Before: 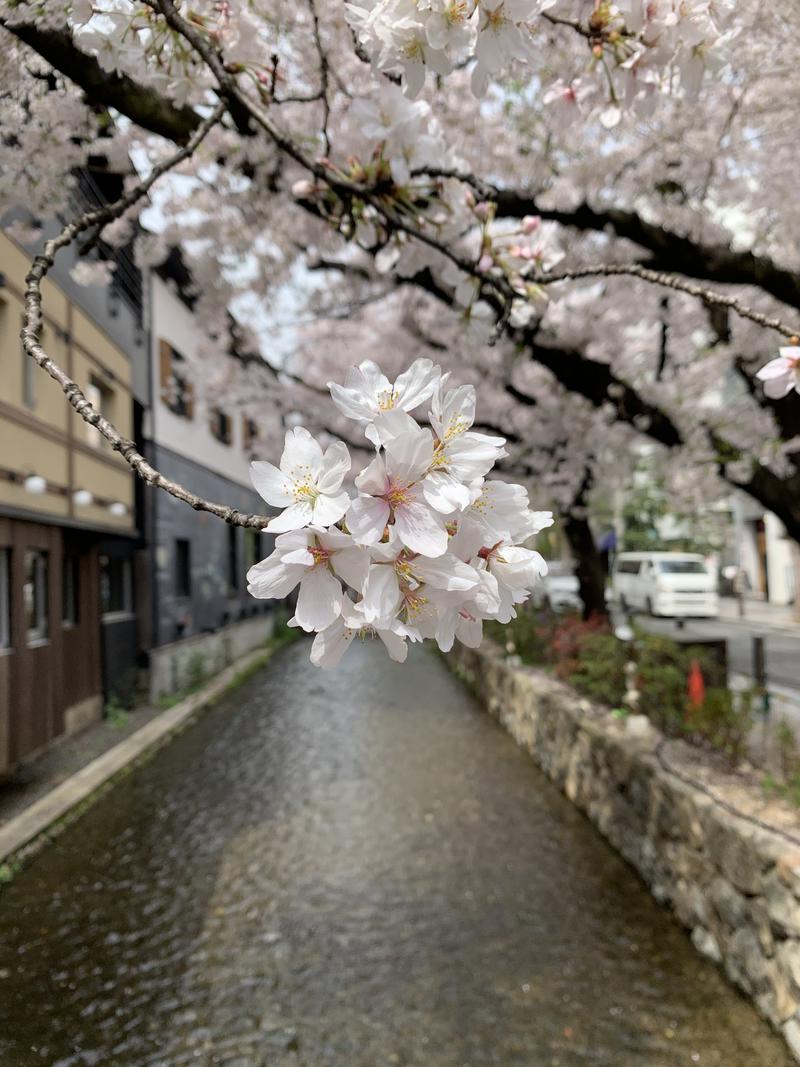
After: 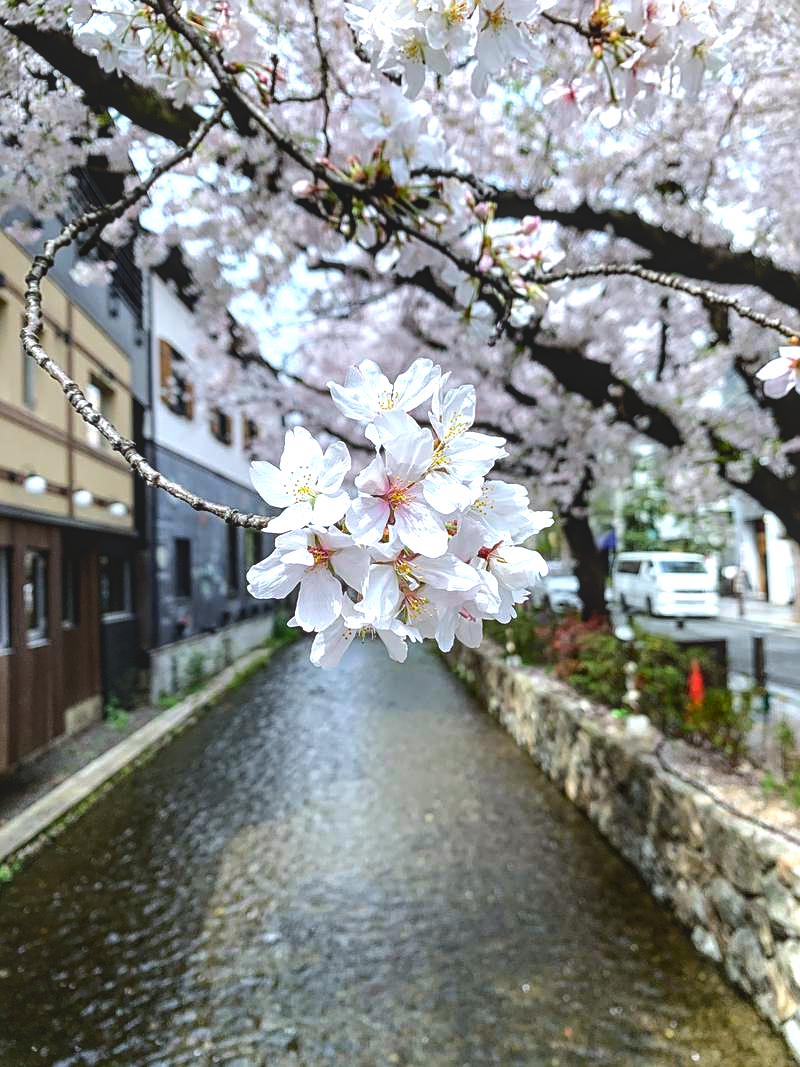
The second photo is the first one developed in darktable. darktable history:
color balance rgb: global offset › luminance 0.23%, perceptual saturation grading › global saturation 20%, perceptual saturation grading › highlights -25.835%, perceptual saturation grading › shadows 24.604%, perceptual brilliance grading › highlights 17.231%, perceptual brilliance grading › mid-tones 30.723%, perceptual brilliance grading › shadows -31.343%, global vibrance 14.534%
sharpen: on, module defaults
color calibration: illuminant custom, x 0.368, y 0.373, temperature 4349.05 K
contrast brightness saturation: contrast -0.204, saturation 0.186
local contrast: detail 130%
tone equalizer: -8 EV -0.388 EV, -7 EV -0.391 EV, -6 EV -0.297 EV, -5 EV -0.184 EV, -3 EV 0.221 EV, -2 EV 0.348 EV, -1 EV 0.38 EV, +0 EV 0.411 EV
